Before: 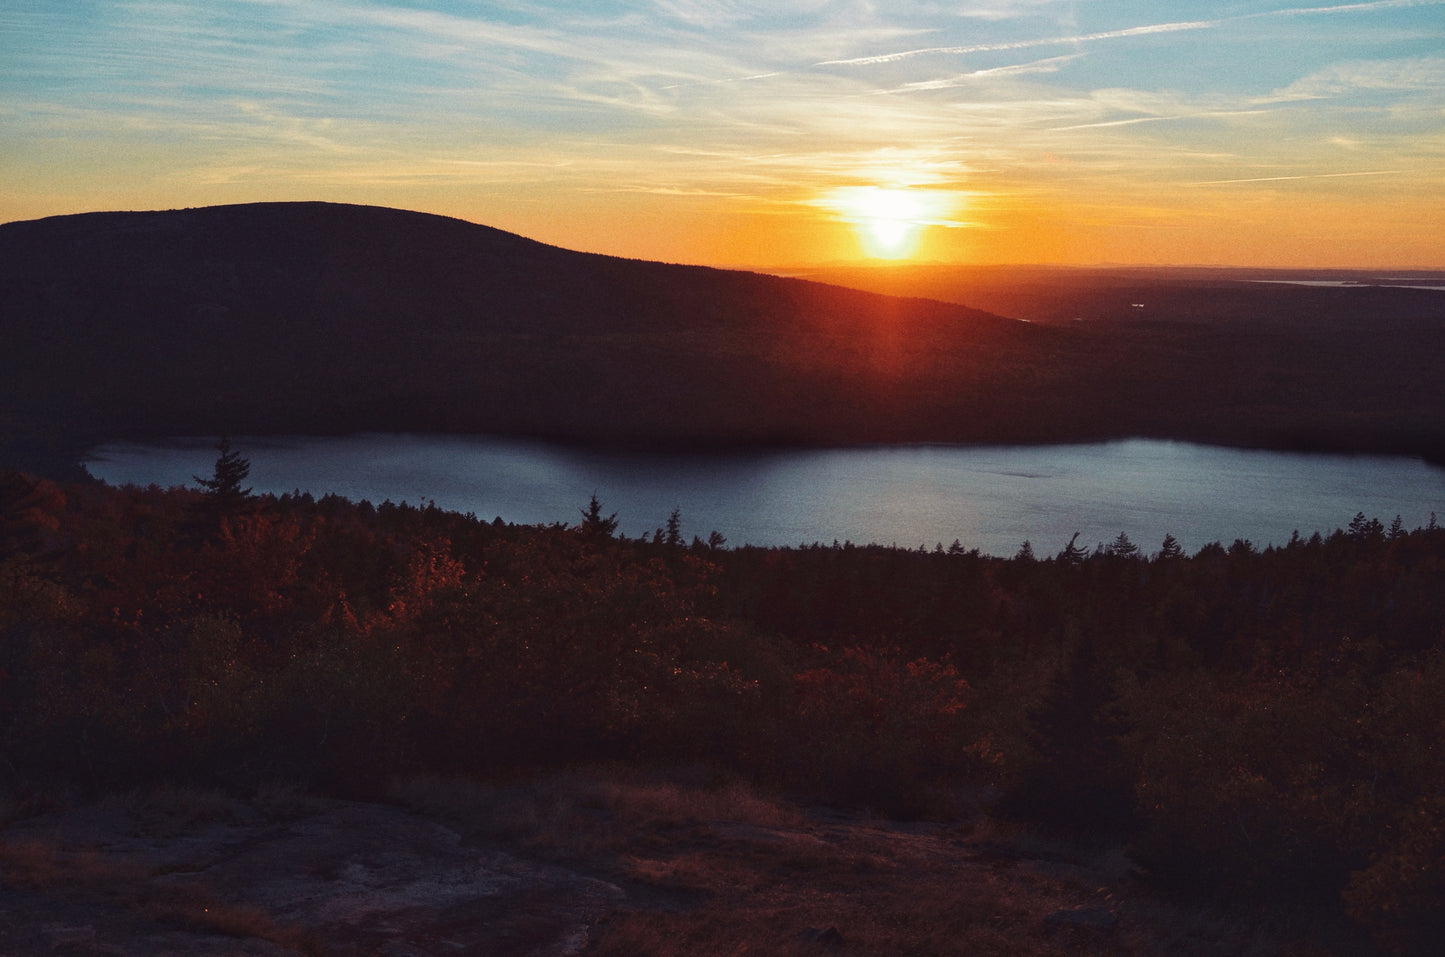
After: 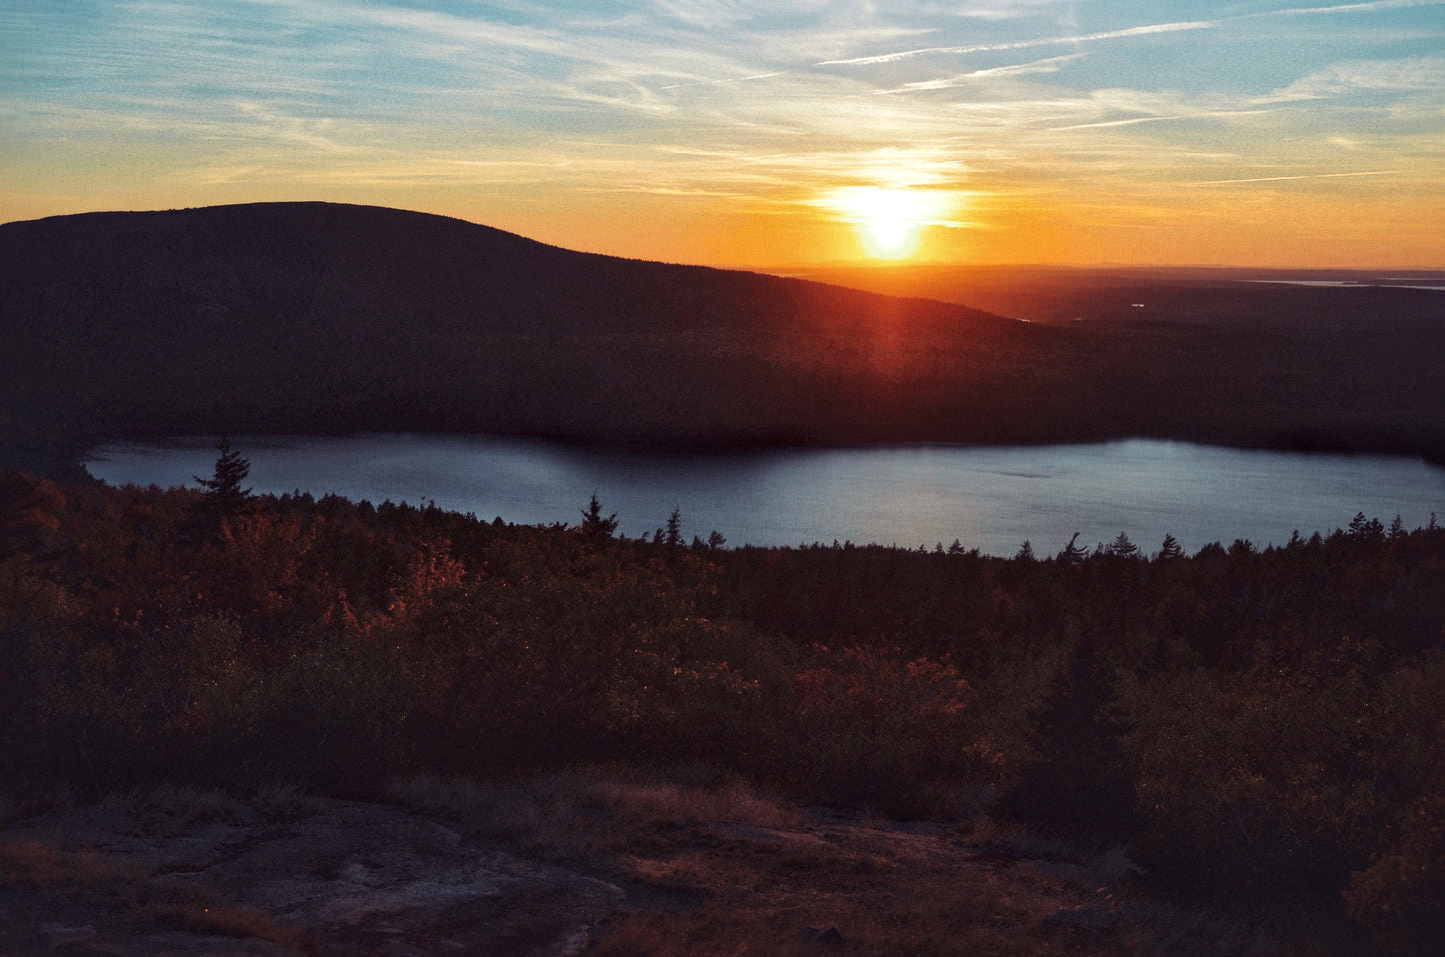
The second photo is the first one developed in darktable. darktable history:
color correction: highlights a* -0.182, highlights b* -0.124
local contrast: mode bilateral grid, contrast 20, coarseness 50, detail 140%, midtone range 0.2
